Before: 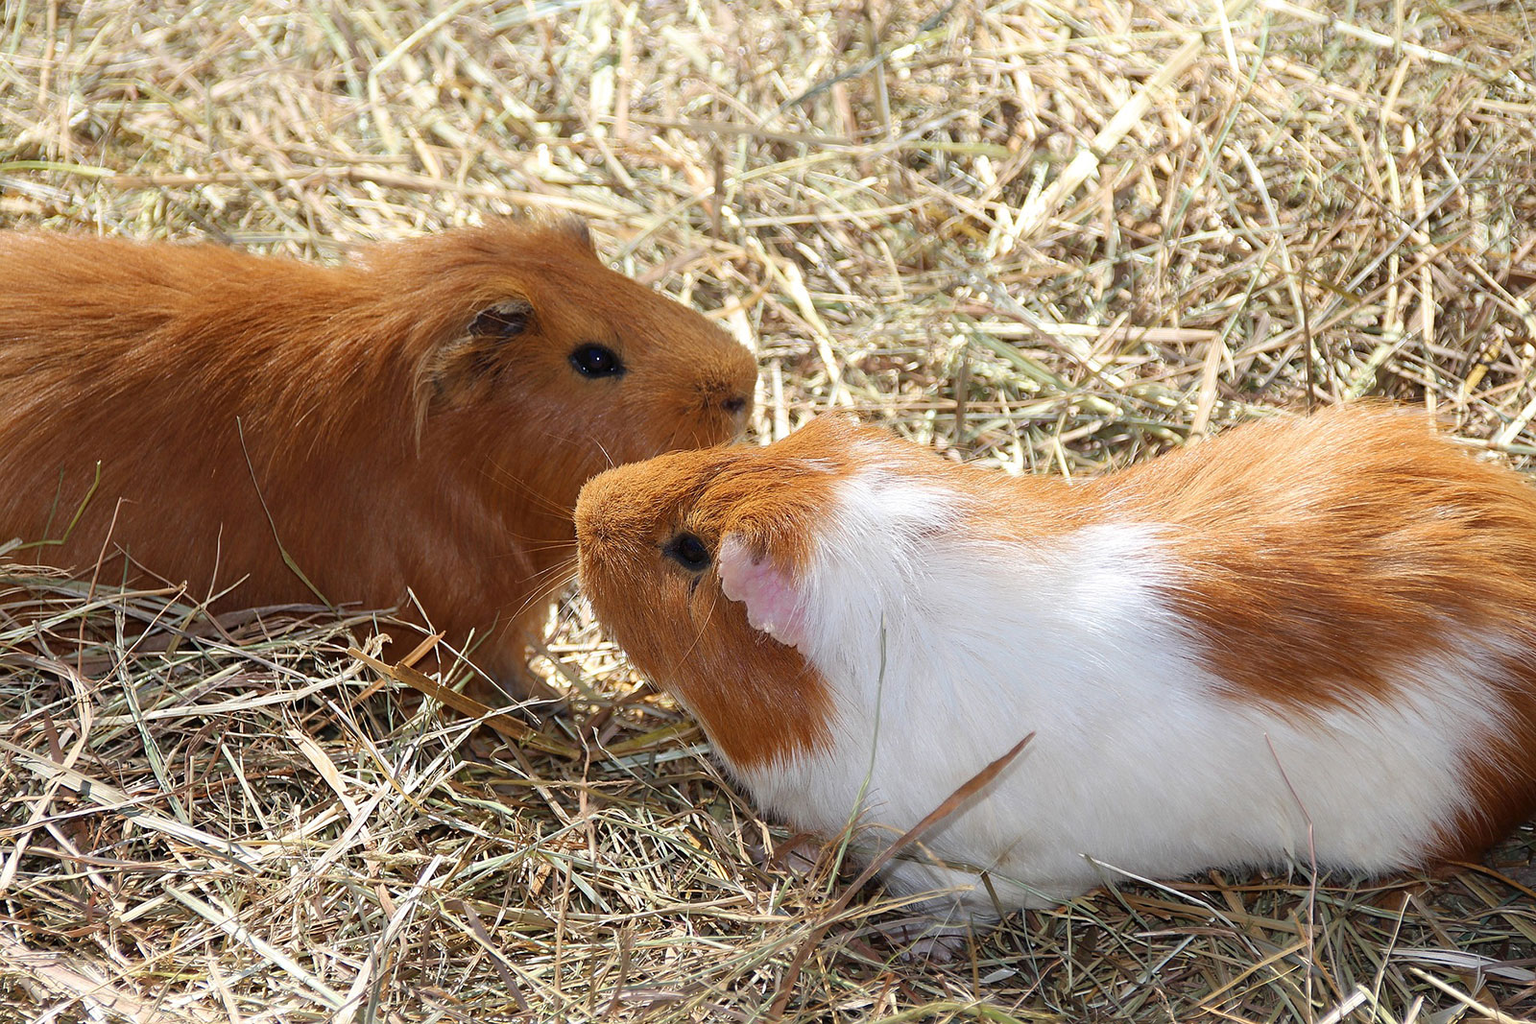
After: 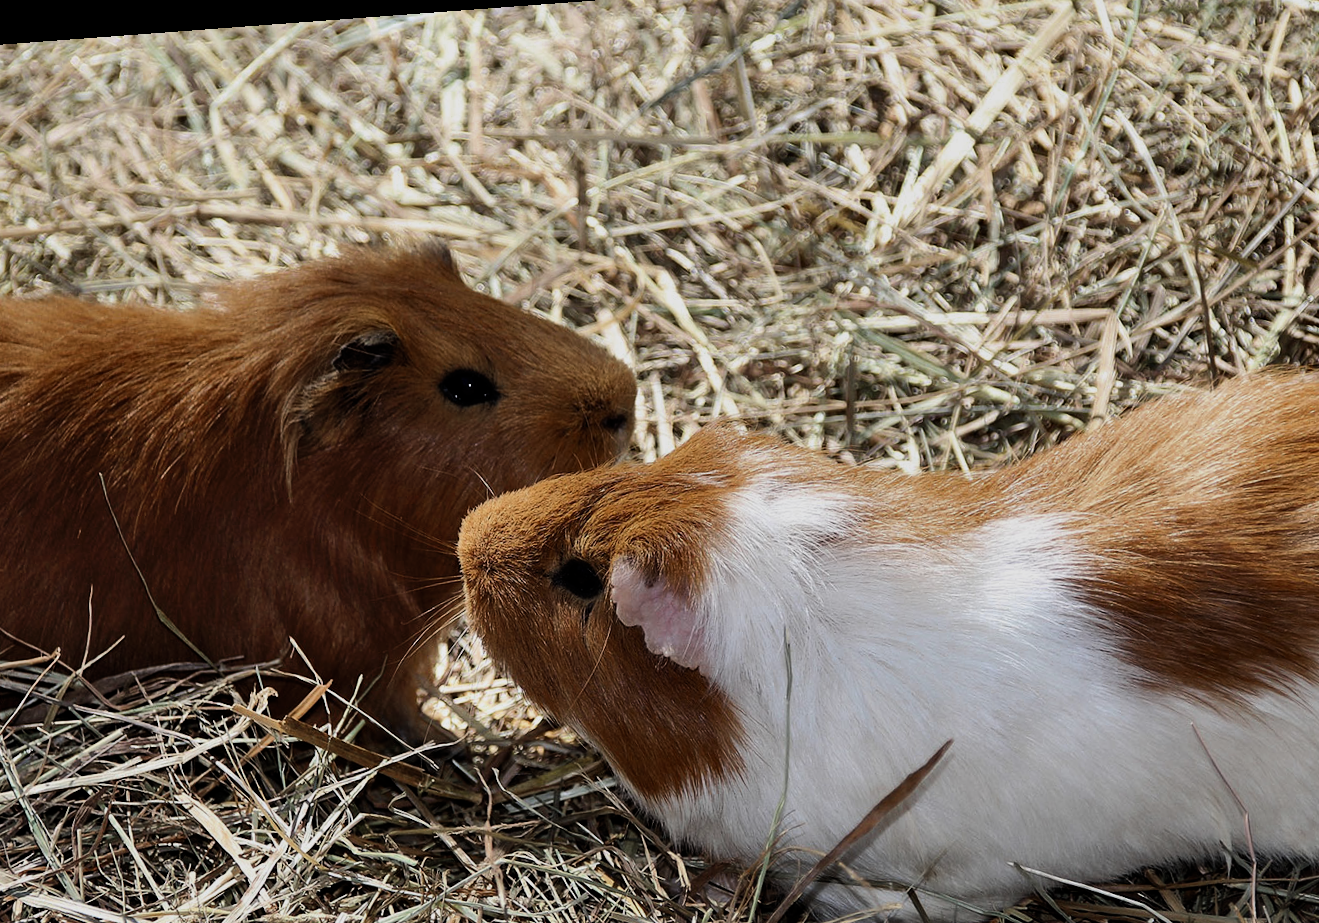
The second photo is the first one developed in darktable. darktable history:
shadows and highlights: shadows 53, soften with gaussian
color zones: curves: ch0 [(0, 0.5) (0.125, 0.4) (0.25, 0.5) (0.375, 0.4) (0.5, 0.4) (0.625, 0.6) (0.75, 0.6) (0.875, 0.5)]; ch1 [(0, 0.4) (0.125, 0.5) (0.25, 0.4) (0.375, 0.4) (0.5, 0.4) (0.625, 0.4) (0.75, 0.5) (0.875, 0.4)]; ch2 [(0, 0.6) (0.125, 0.5) (0.25, 0.5) (0.375, 0.6) (0.5, 0.6) (0.625, 0.5) (0.75, 0.5) (0.875, 0.5)]
rotate and perspective: rotation -4.25°, automatic cropping off
crop and rotate: left 10.77%, top 5.1%, right 10.41%, bottom 16.76%
tone equalizer: -8 EV -0.75 EV, -7 EV -0.7 EV, -6 EV -0.6 EV, -5 EV -0.4 EV, -3 EV 0.4 EV, -2 EV 0.6 EV, -1 EV 0.7 EV, +0 EV 0.75 EV, edges refinement/feathering 500, mask exposure compensation -1.57 EV, preserve details no
exposure: exposure -1 EV, compensate highlight preservation false
filmic rgb: black relative exposure -12.8 EV, white relative exposure 2.8 EV, threshold 3 EV, target black luminance 0%, hardness 8.54, latitude 70.41%, contrast 1.133, shadows ↔ highlights balance -0.395%, color science v4 (2020), enable highlight reconstruction true
